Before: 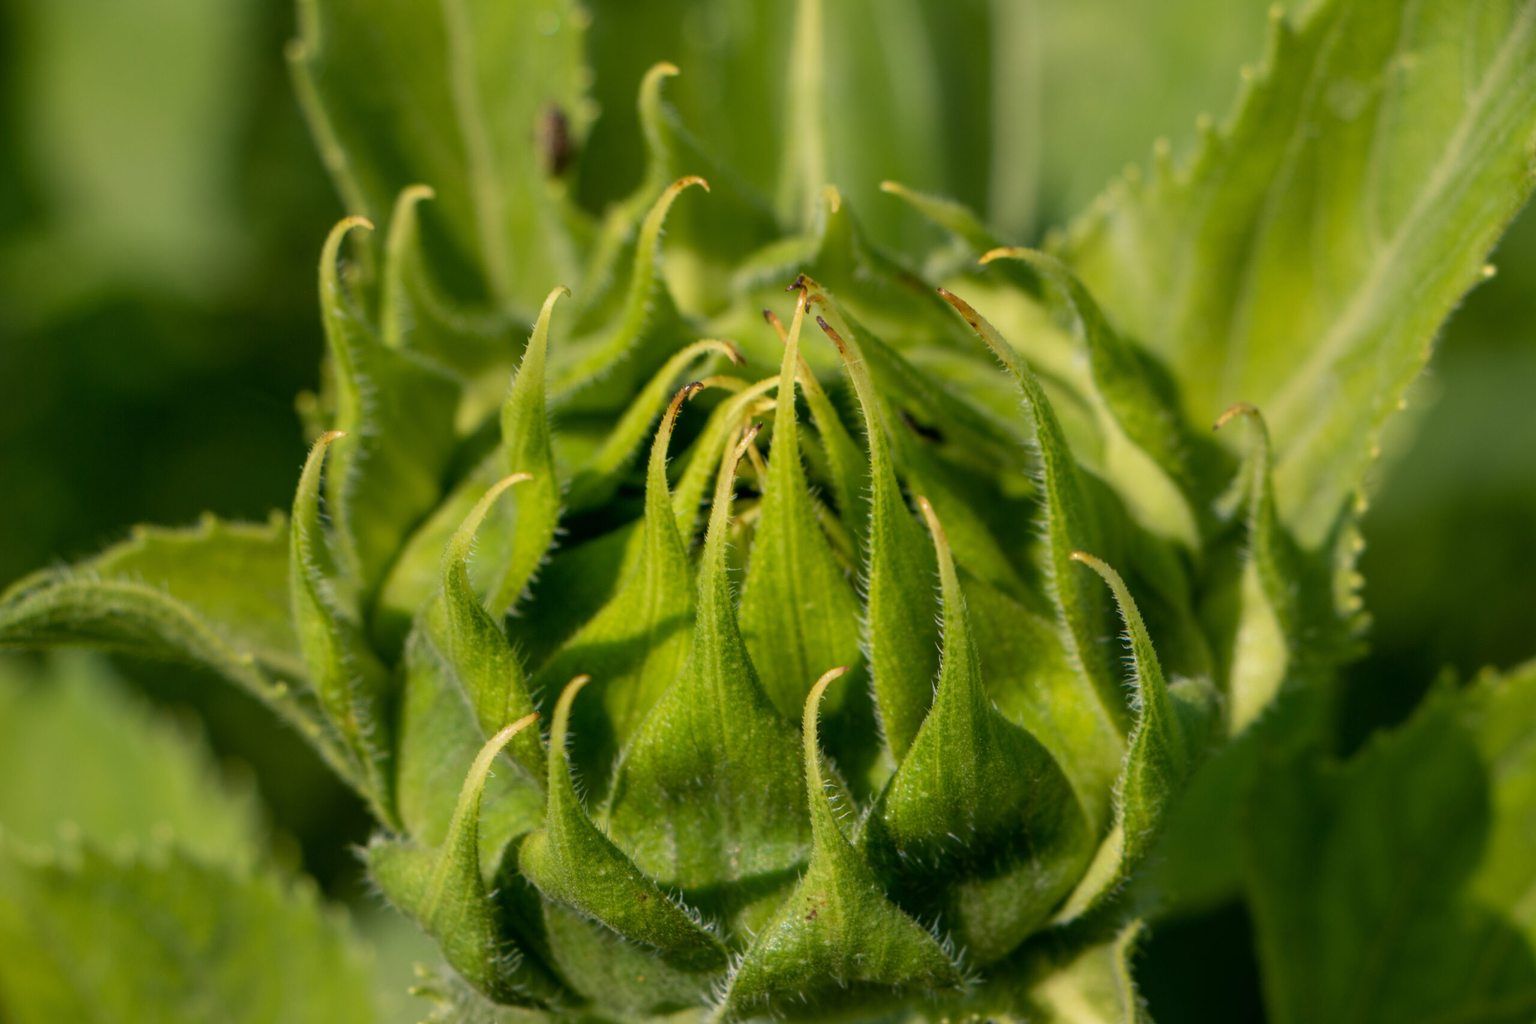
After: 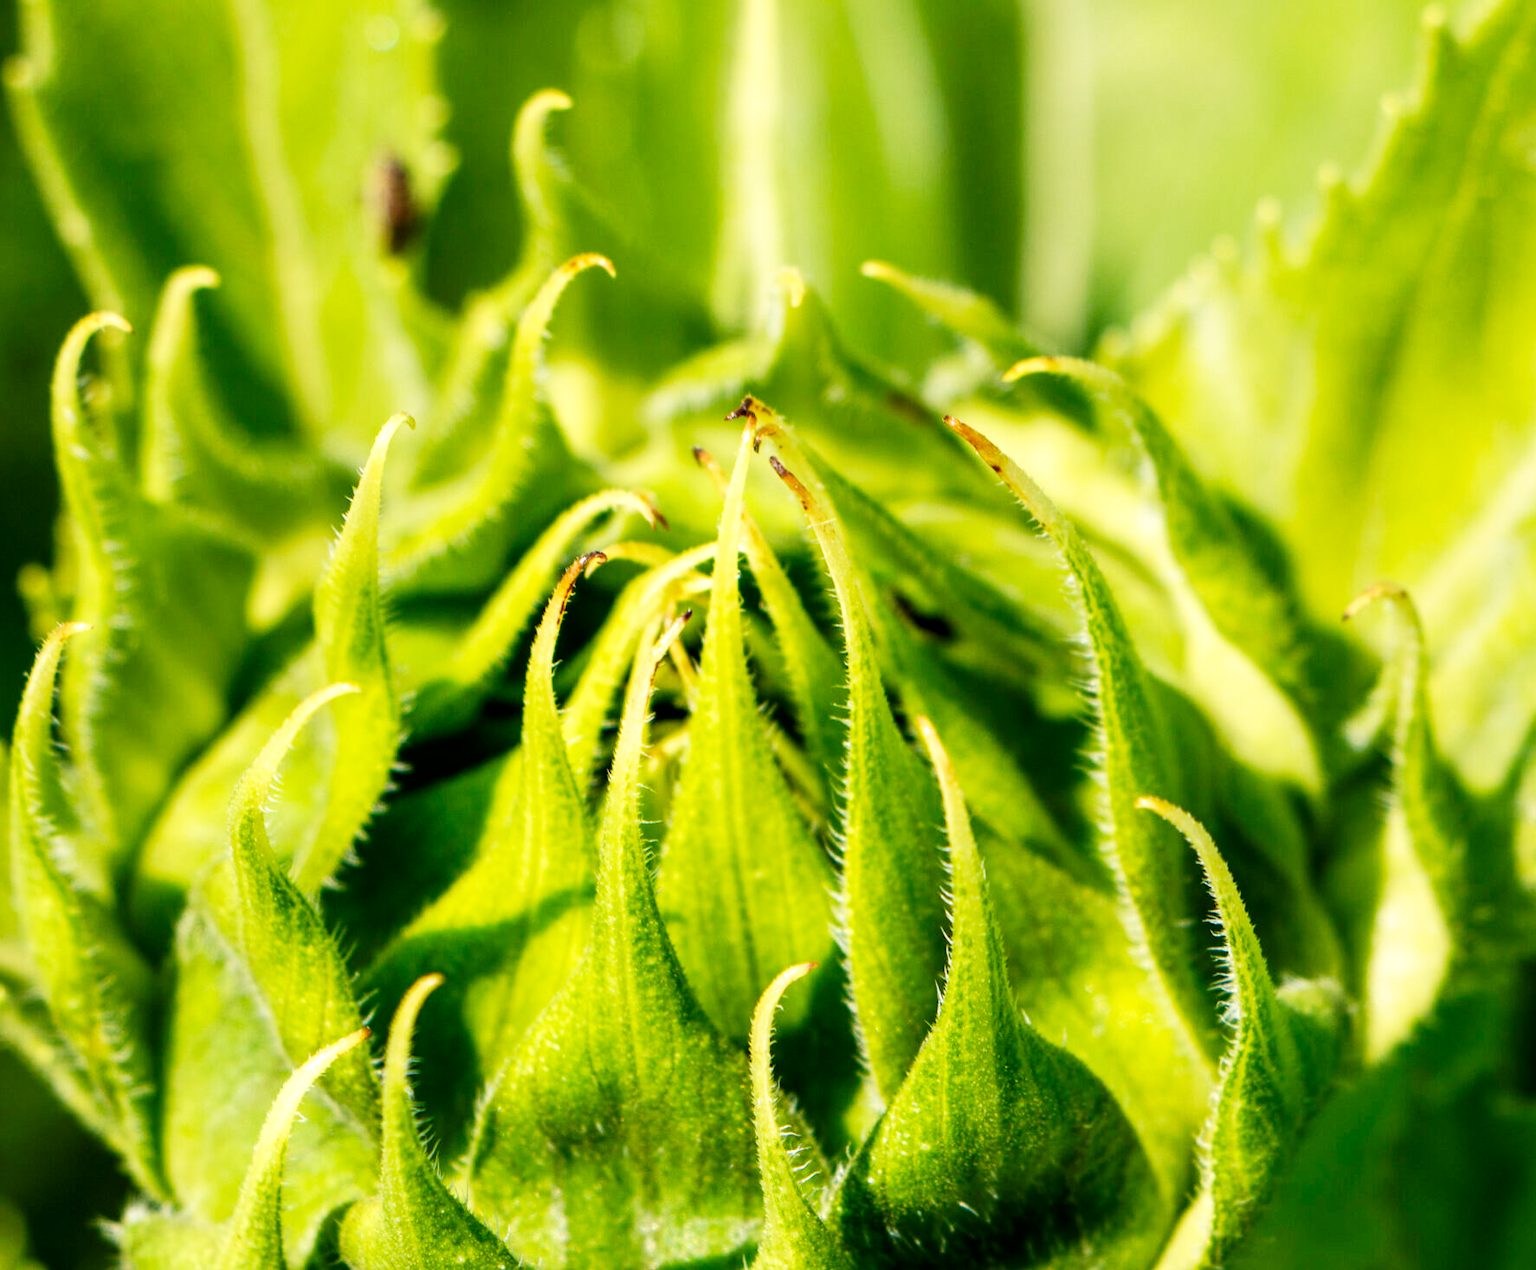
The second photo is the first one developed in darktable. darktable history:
local contrast: highlights 100%, shadows 98%, detail 120%, midtone range 0.2
base curve: curves: ch0 [(0, 0) (0.007, 0.004) (0.027, 0.03) (0.046, 0.07) (0.207, 0.54) (0.442, 0.872) (0.673, 0.972) (1, 1)], preserve colors none
crop: left 18.47%, right 12.227%, bottom 14.047%
